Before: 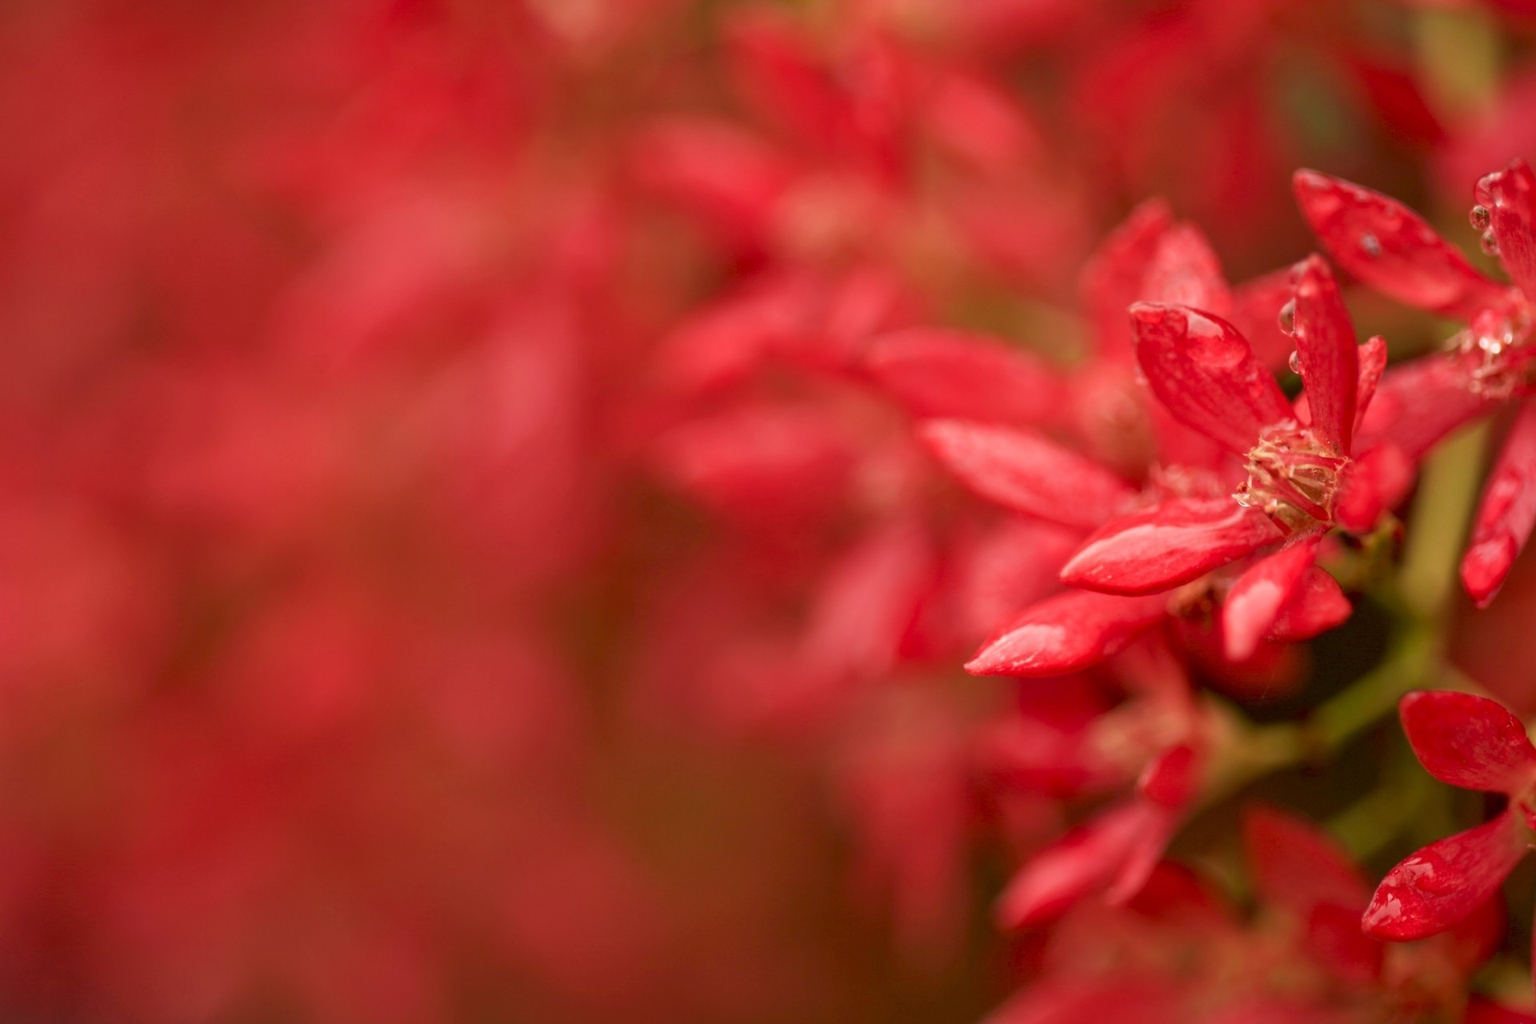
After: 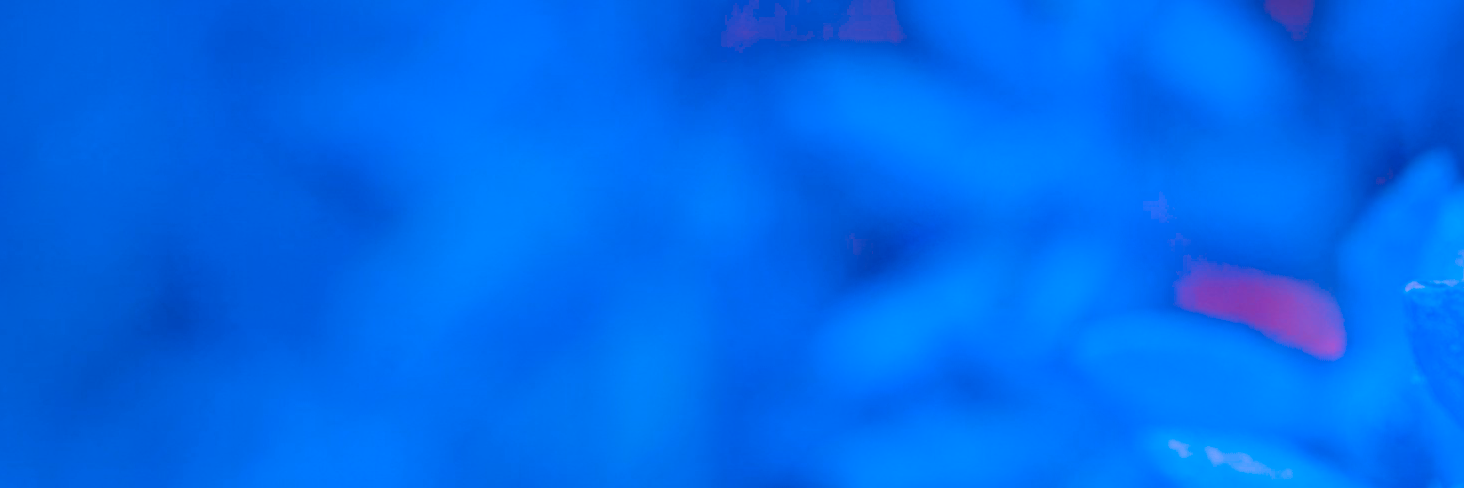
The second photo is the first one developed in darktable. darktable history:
crop: left 0.518%, top 7.631%, right 23.217%, bottom 54.209%
exposure: exposure 0.774 EV, compensate highlight preservation false
color zones: curves: ch0 [(0.826, 0.353)]; ch1 [(0.242, 0.647) (0.889, 0.342)]; ch2 [(0.246, 0.089) (0.969, 0.068)]
